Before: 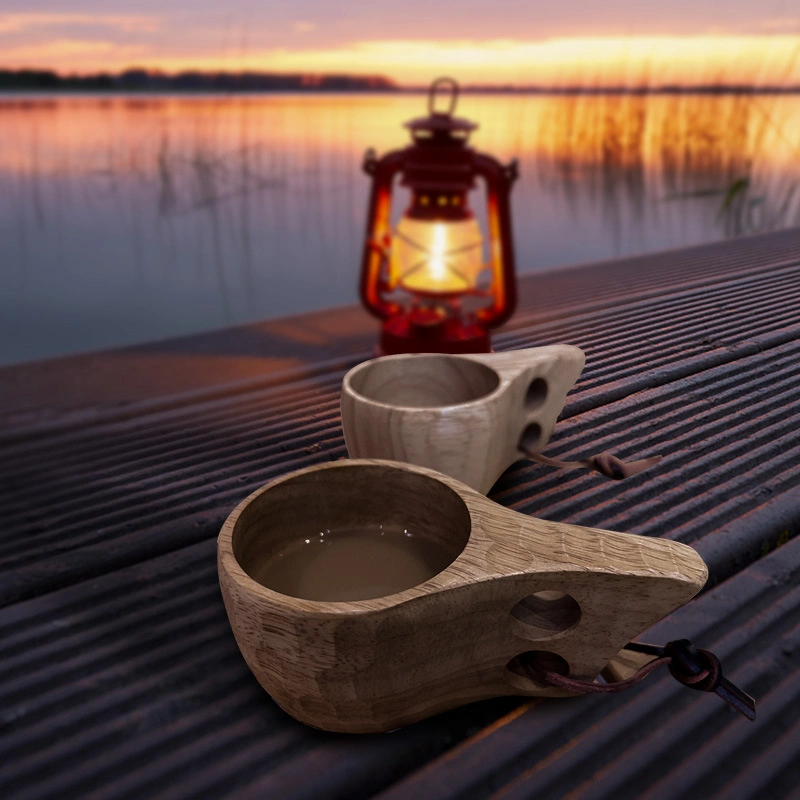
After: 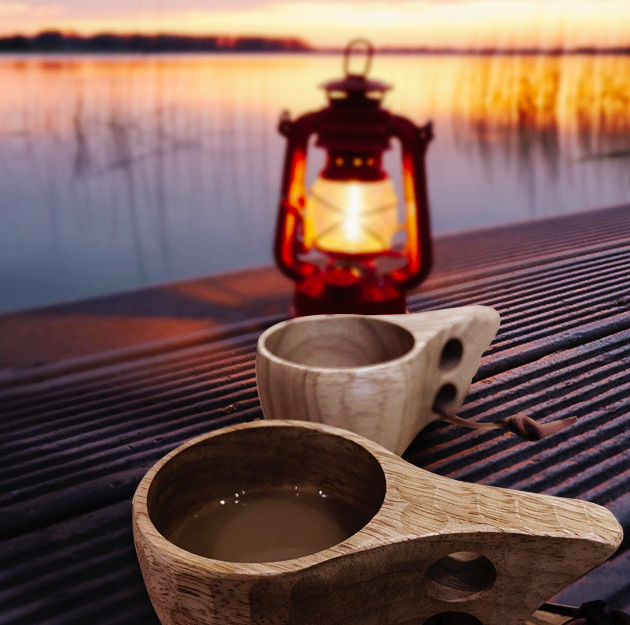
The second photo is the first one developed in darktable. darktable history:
tone curve: curves: ch0 [(0, 0) (0.003, 0.014) (0.011, 0.017) (0.025, 0.023) (0.044, 0.035) (0.069, 0.04) (0.1, 0.062) (0.136, 0.099) (0.177, 0.152) (0.224, 0.214) (0.277, 0.291) (0.335, 0.383) (0.399, 0.487) (0.468, 0.581) (0.543, 0.662) (0.623, 0.738) (0.709, 0.802) (0.801, 0.871) (0.898, 0.936) (1, 1)], preserve colors none
crop and rotate: left 10.77%, top 5.1%, right 10.41%, bottom 16.76%
